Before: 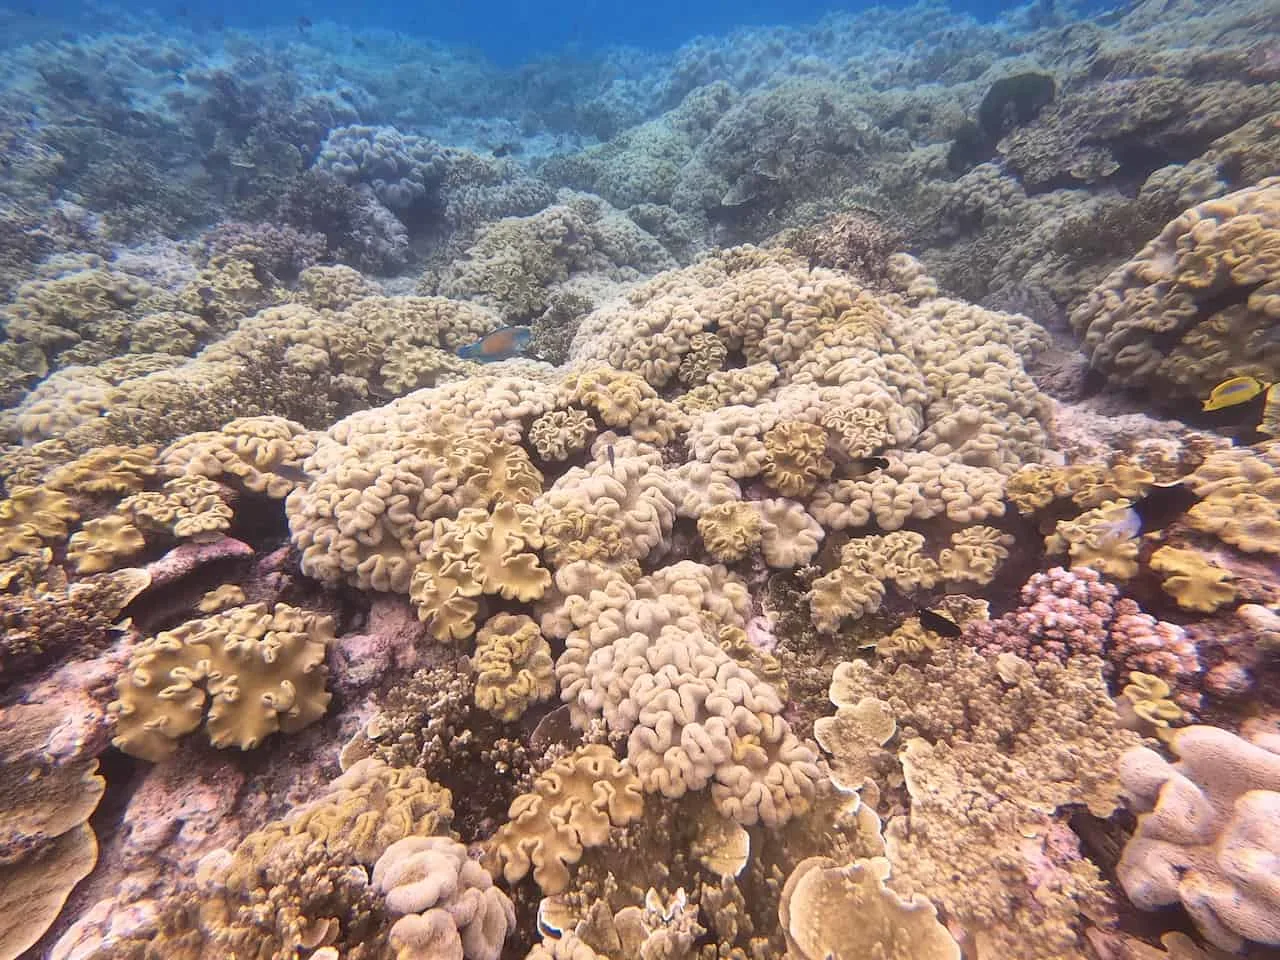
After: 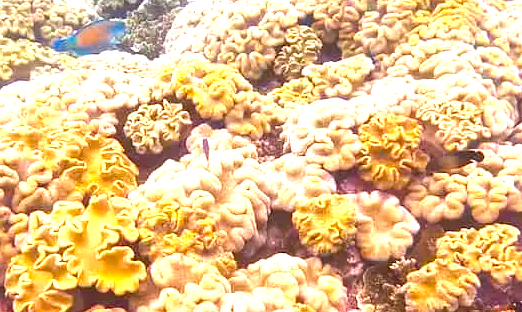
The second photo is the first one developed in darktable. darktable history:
contrast brightness saturation: brightness -0.03, saturation 0.335
color correction: highlights a* -0.268, highlights b* -0.103
exposure: exposure 0.608 EV, compensate highlight preservation false
crop: left 31.68%, top 32.039%, right 27.473%, bottom 35.397%
color balance rgb: linear chroma grading › global chroma 9.042%, perceptual saturation grading › global saturation 25.674%, perceptual brilliance grading › global brilliance 12.573%, global vibrance 20%
